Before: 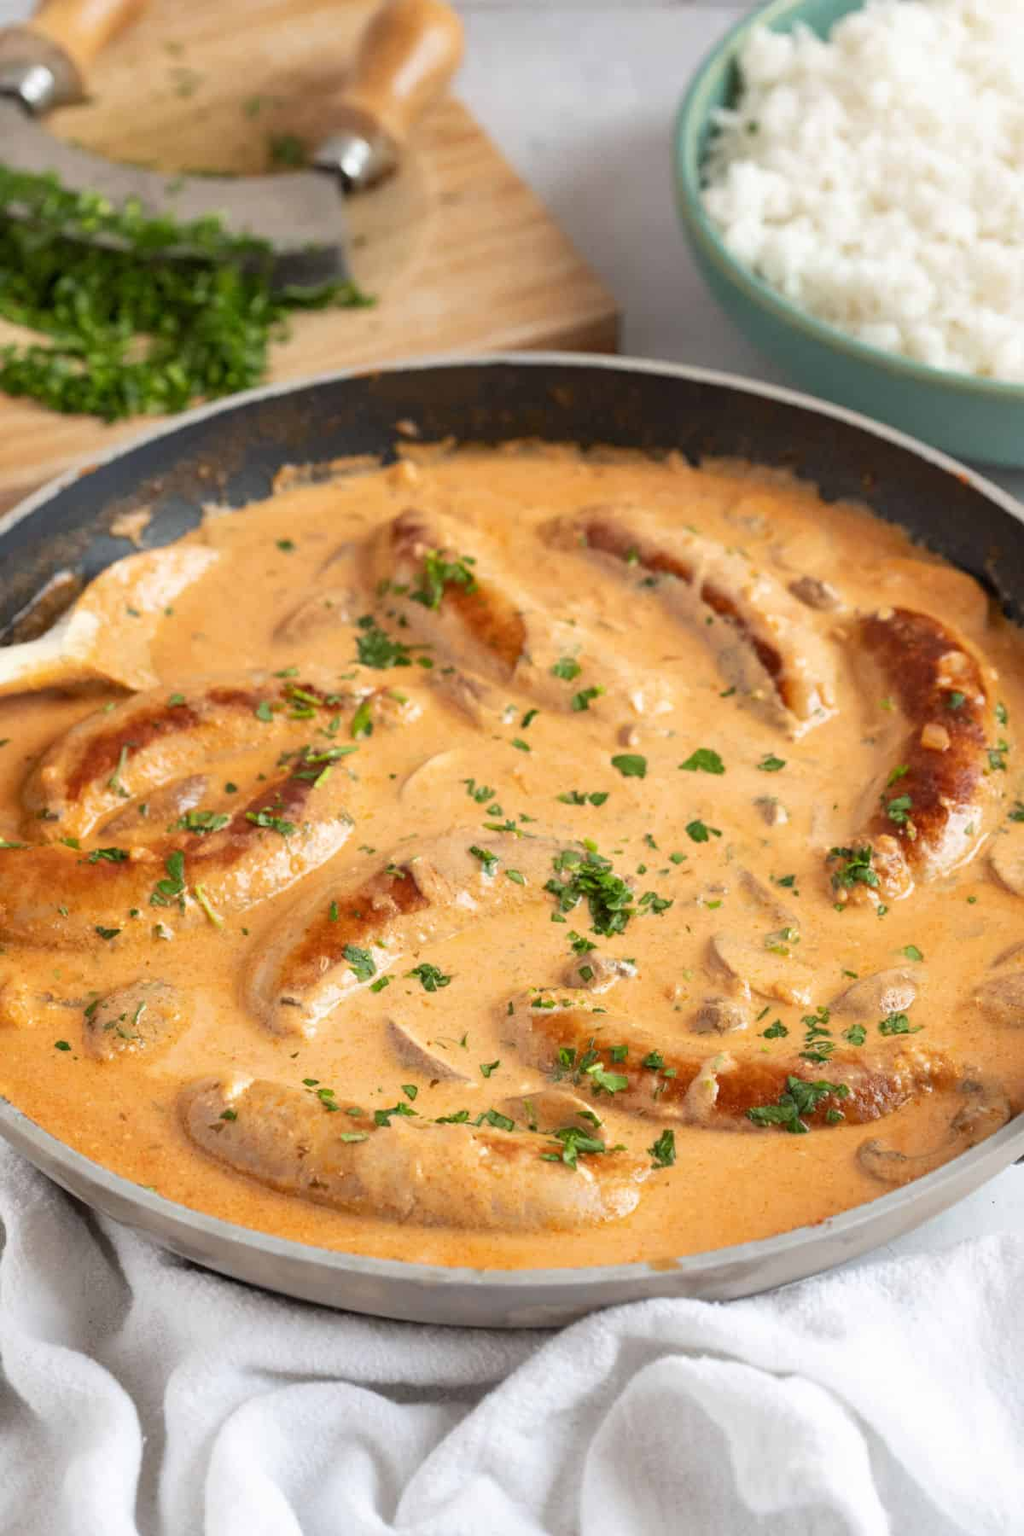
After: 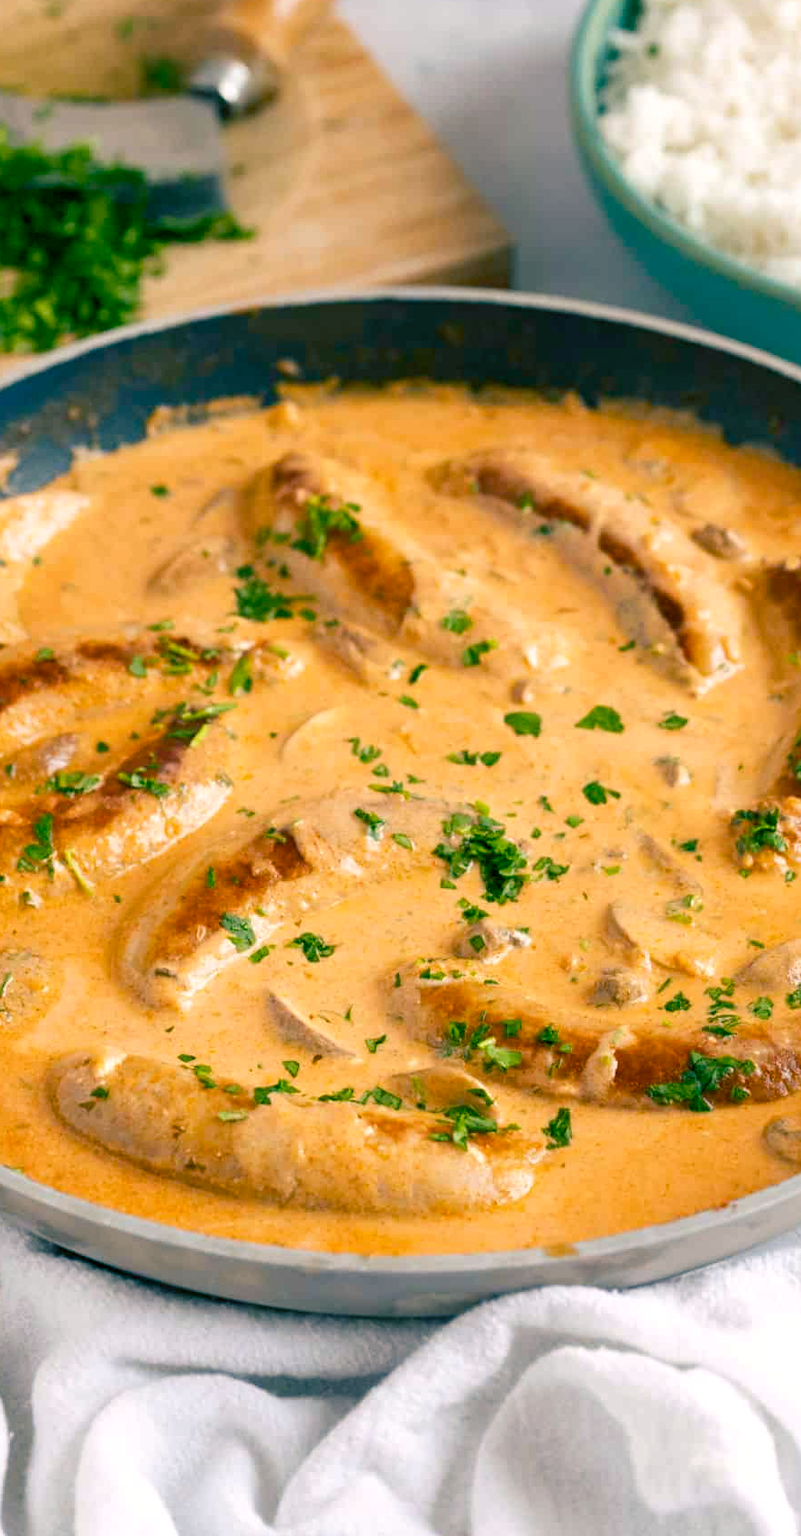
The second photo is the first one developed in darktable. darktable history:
color balance rgb: shadows lift › luminance -28.76%, shadows lift › chroma 10%, shadows lift › hue 230°, power › chroma 0.5%, power › hue 215°, highlights gain › luminance 7.14%, highlights gain › chroma 1%, highlights gain › hue 50°, global offset › luminance -0.29%, global offset › hue 260°, perceptual saturation grading › global saturation 20%, perceptual saturation grading › highlights -13.92%, perceptual saturation grading › shadows 50%
crop and rotate: left 13.15%, top 5.251%, right 12.609%
